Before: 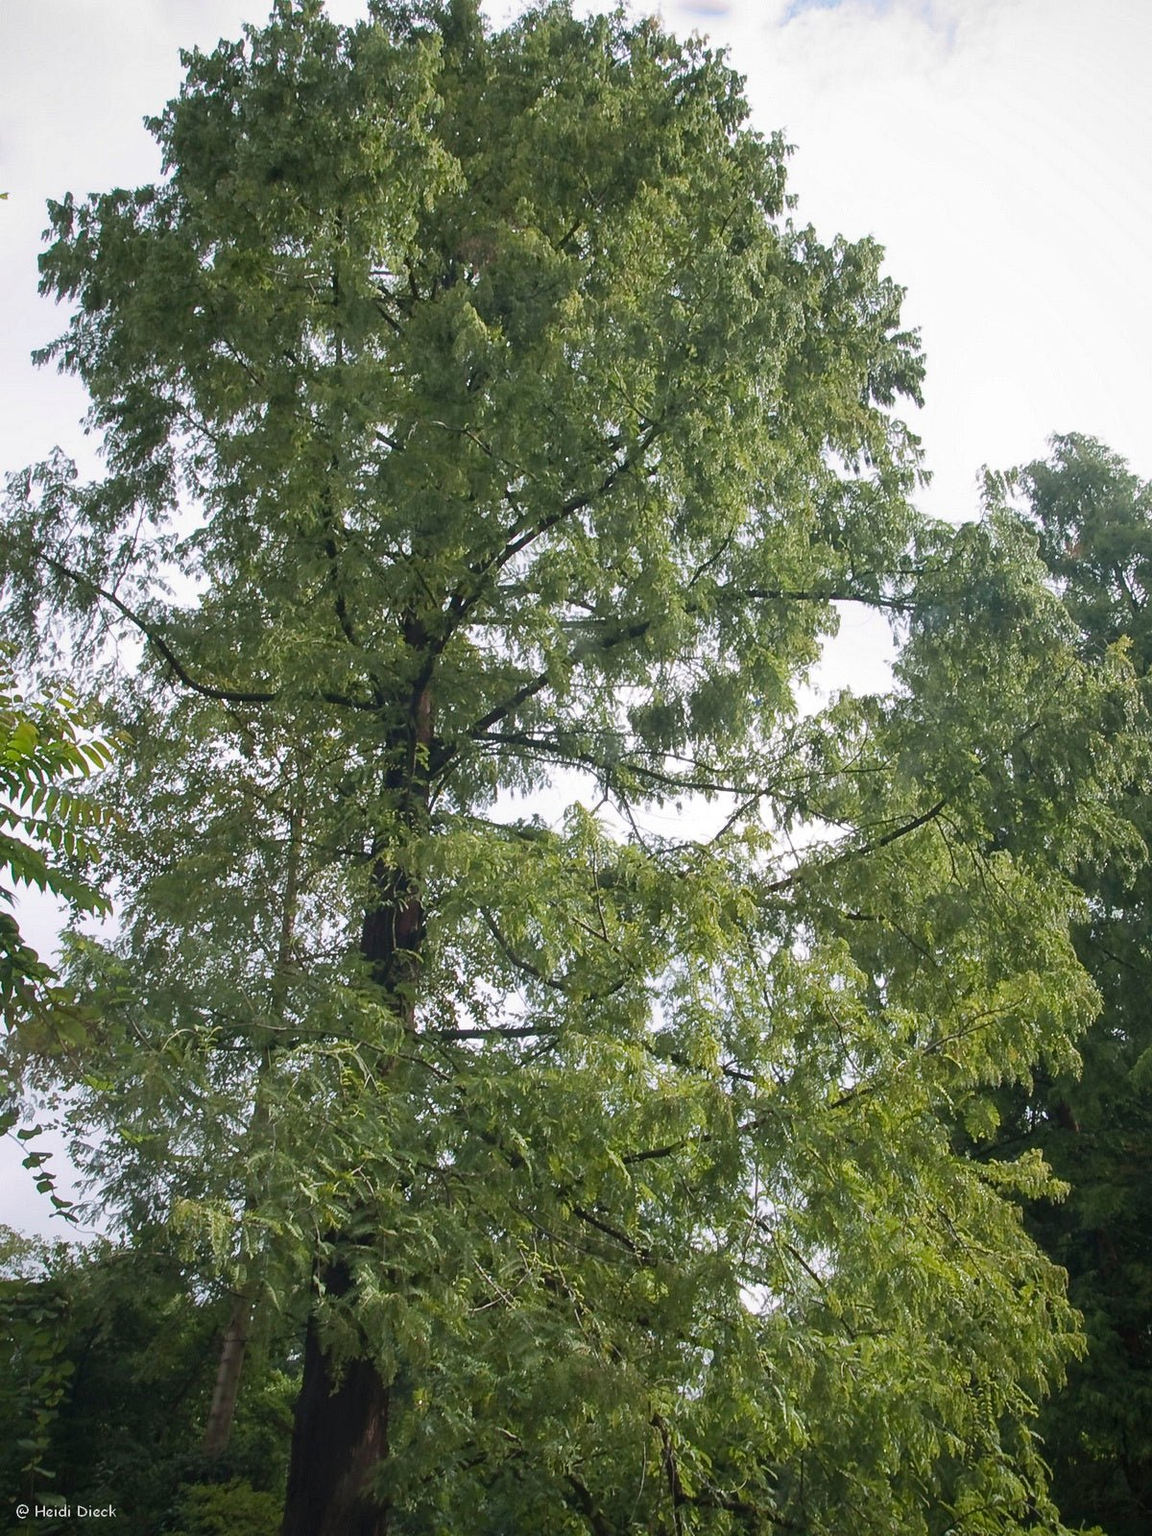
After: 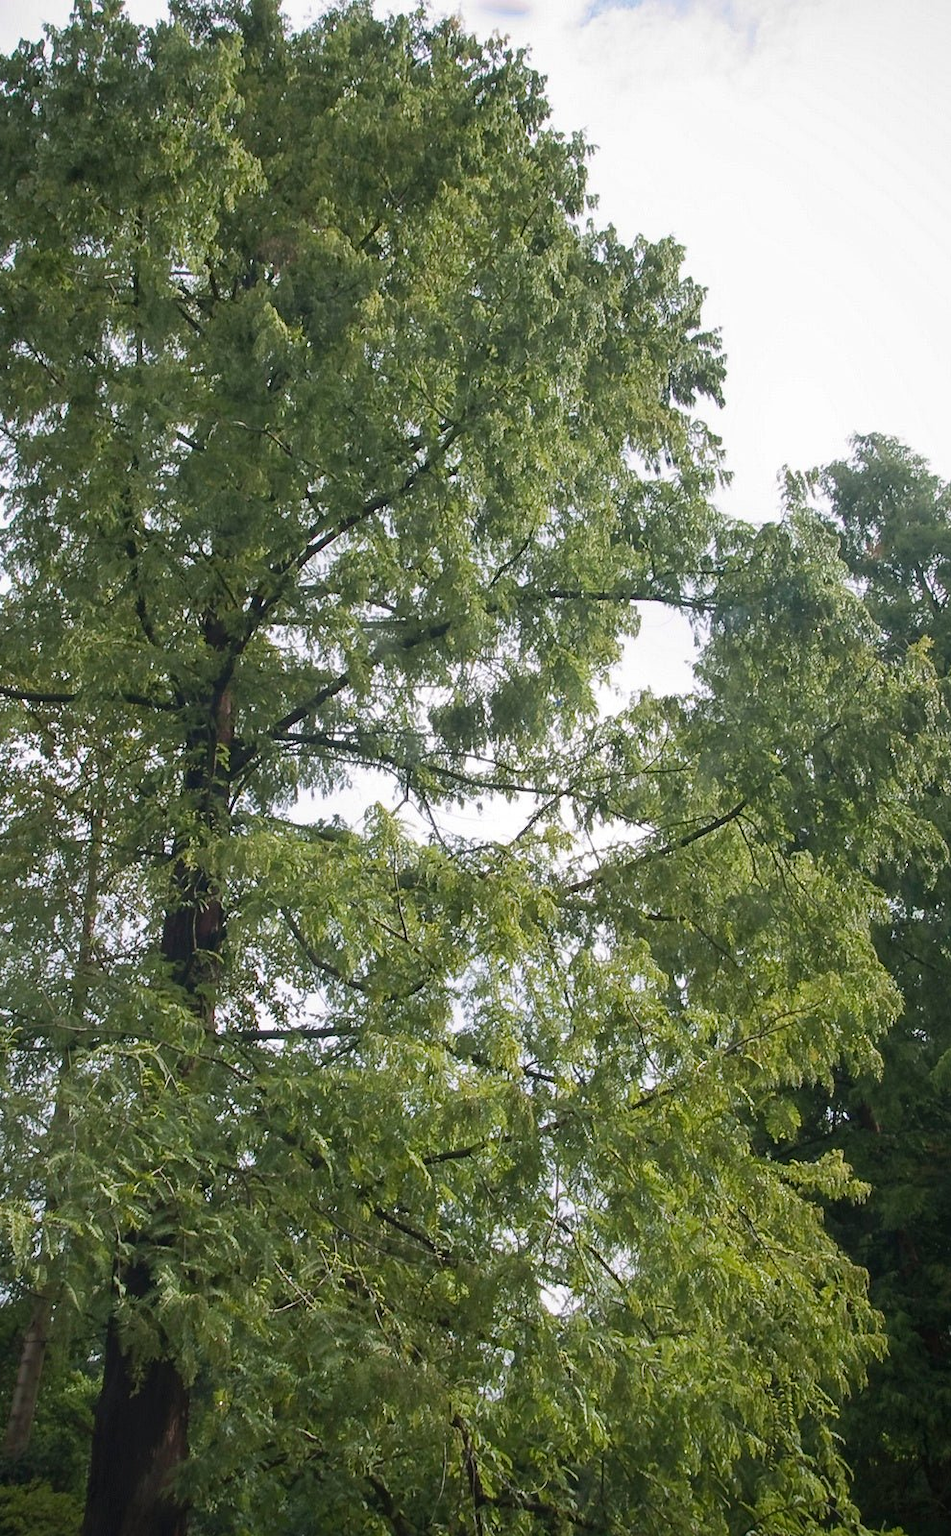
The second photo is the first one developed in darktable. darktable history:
crop: left 17.357%, bottom 0.041%
